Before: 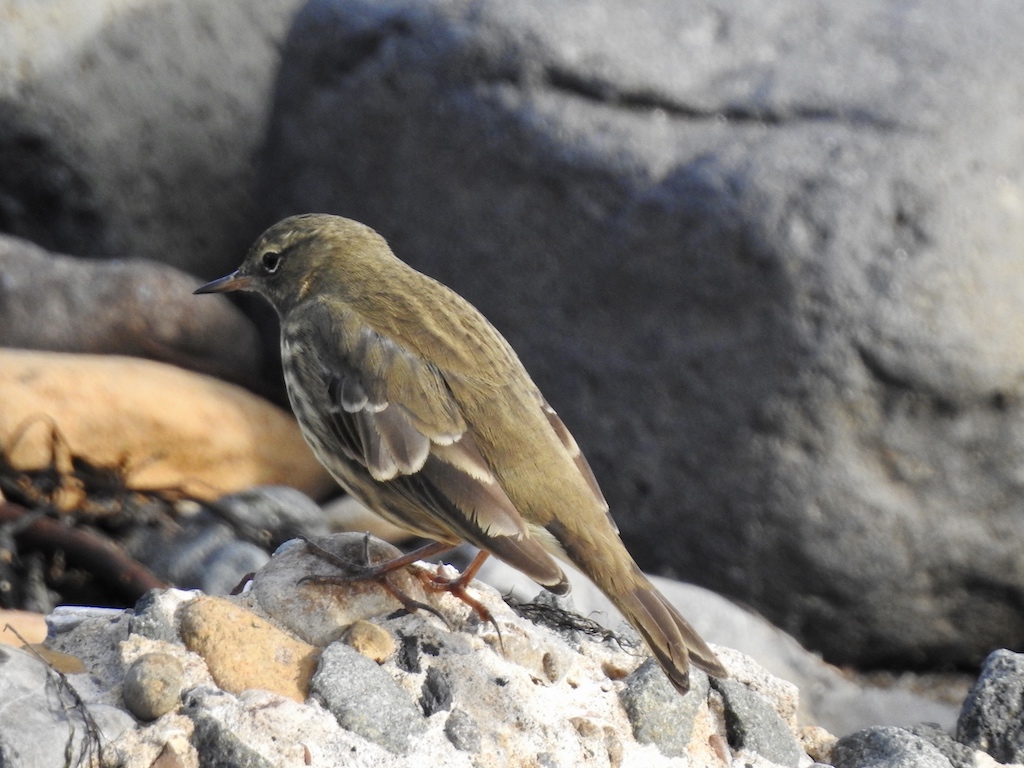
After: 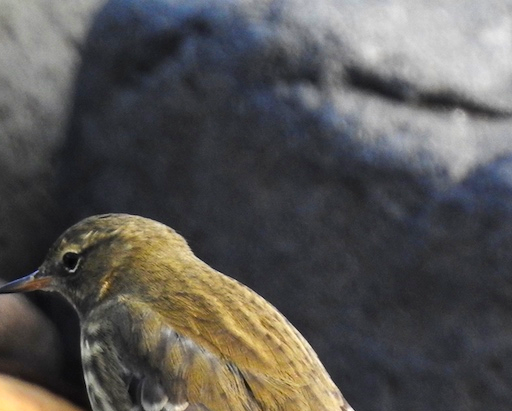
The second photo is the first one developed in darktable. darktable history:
color balance rgb: perceptual saturation grading › global saturation 30%, global vibrance 10%
crop: left 19.556%, right 30.401%, bottom 46.458%
tone equalizer: -8 EV -0.417 EV, -7 EV -0.389 EV, -6 EV -0.333 EV, -5 EV -0.222 EV, -3 EV 0.222 EV, -2 EV 0.333 EV, -1 EV 0.389 EV, +0 EV 0.417 EV, edges refinement/feathering 500, mask exposure compensation -1.57 EV, preserve details no
